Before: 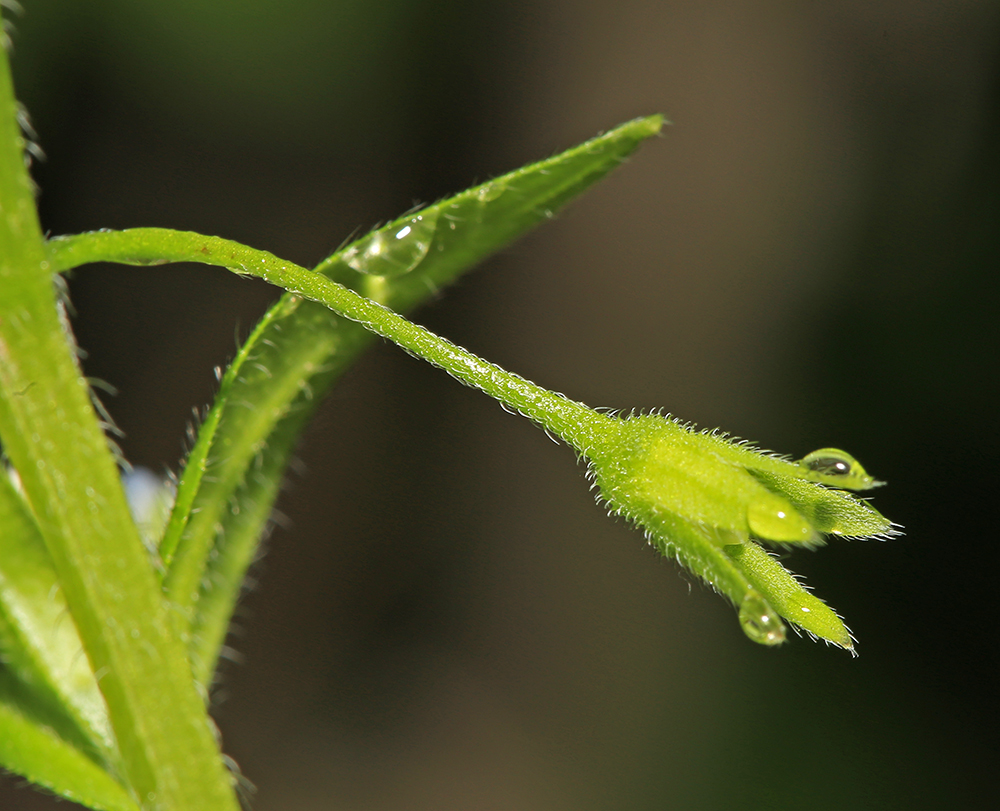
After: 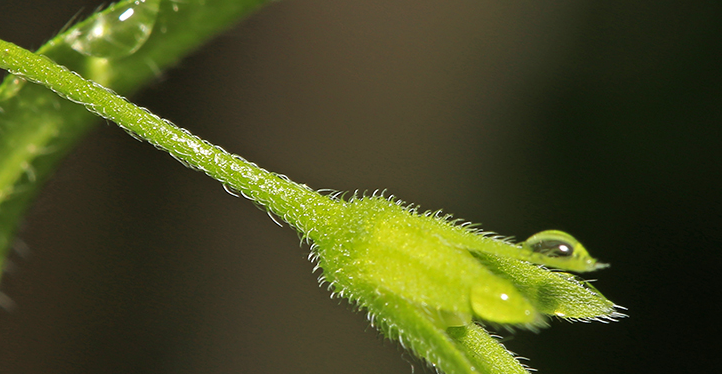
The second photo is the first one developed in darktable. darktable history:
exposure: compensate highlight preservation false
crop and rotate: left 27.736%, top 26.899%, bottom 26.882%
